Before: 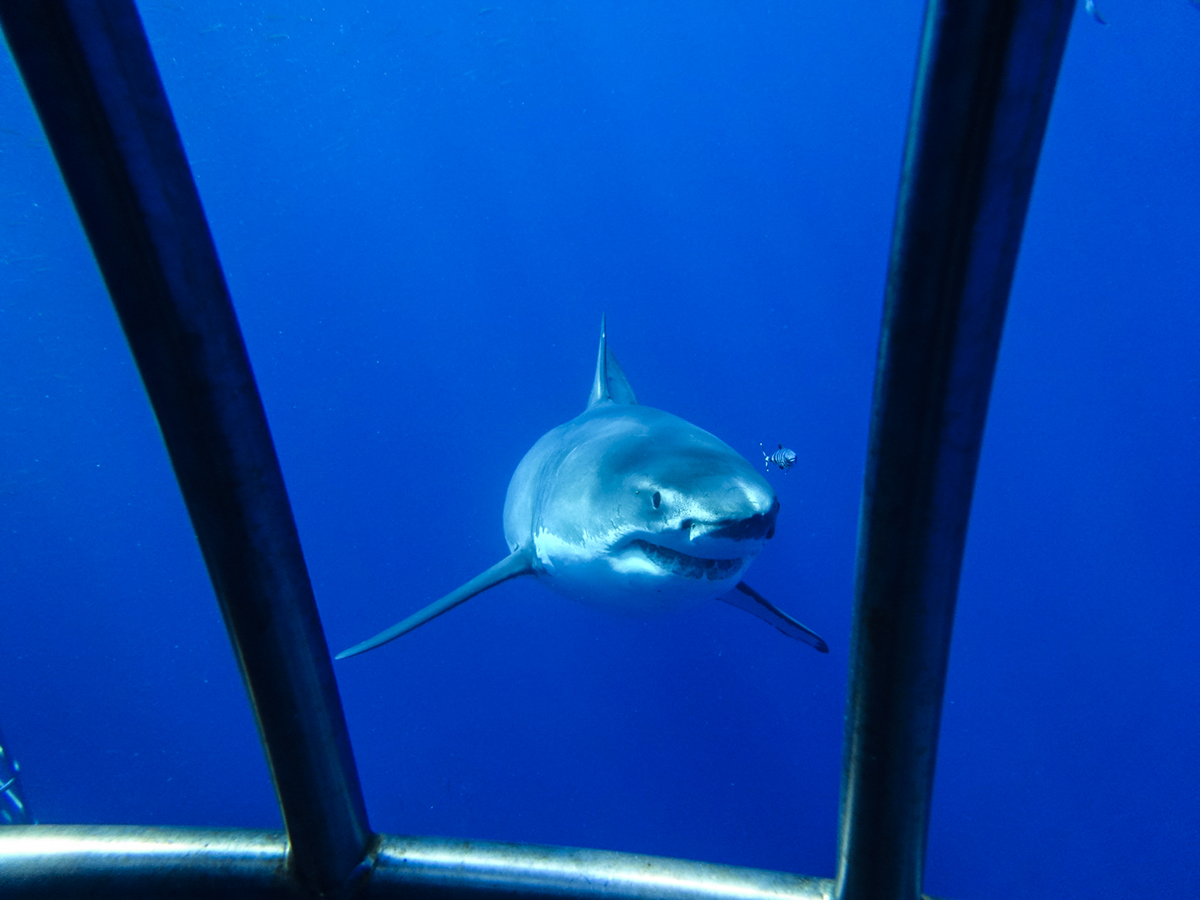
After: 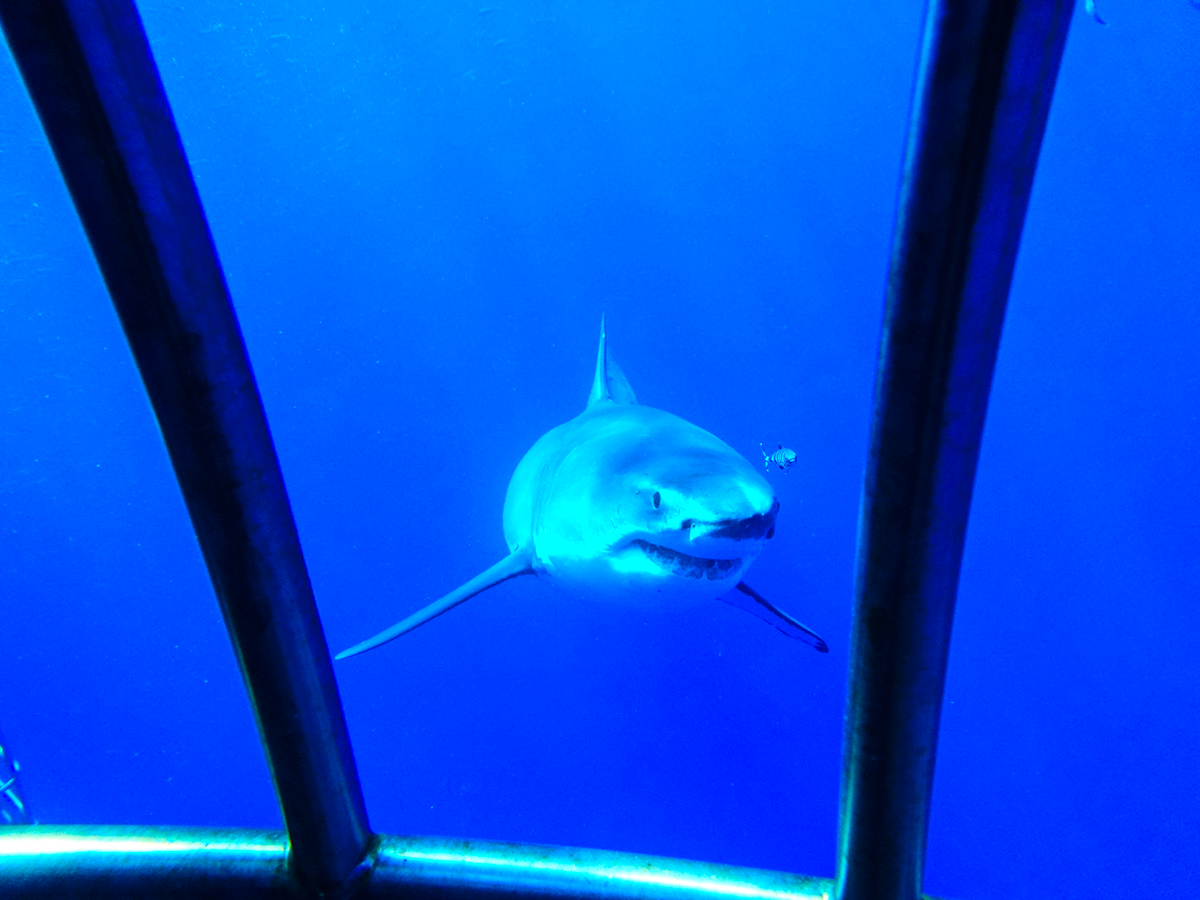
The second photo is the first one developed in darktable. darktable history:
contrast brightness saturation: contrast 0.2, brightness 0.2, saturation 0.8
rotate and perspective: crop left 0, crop top 0
